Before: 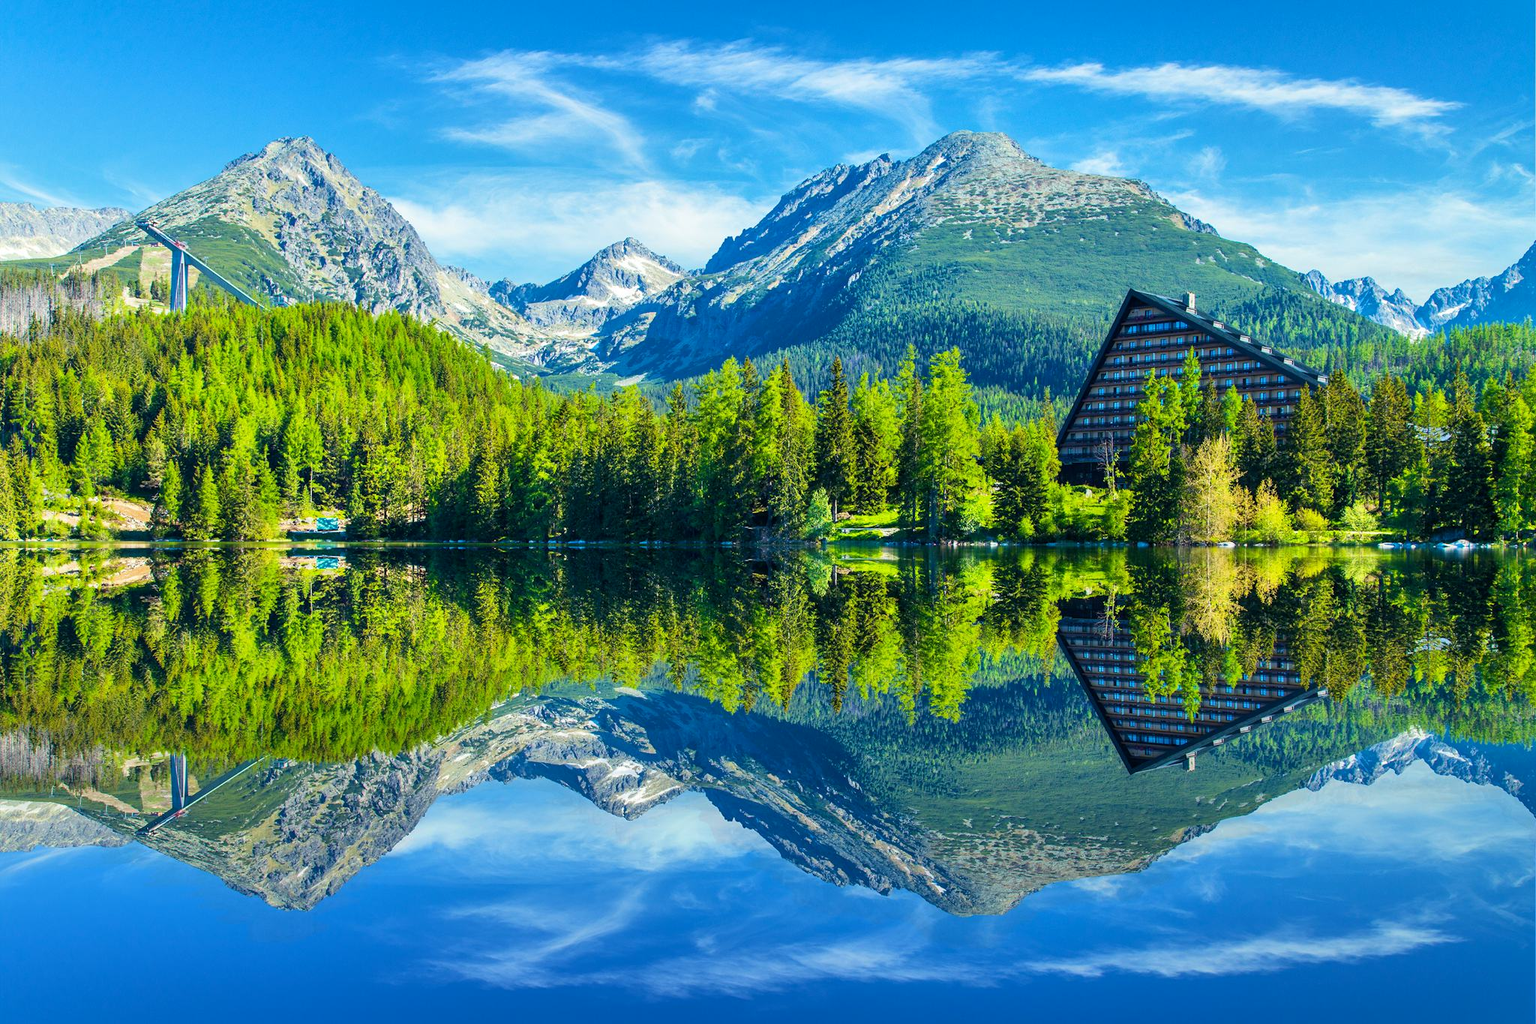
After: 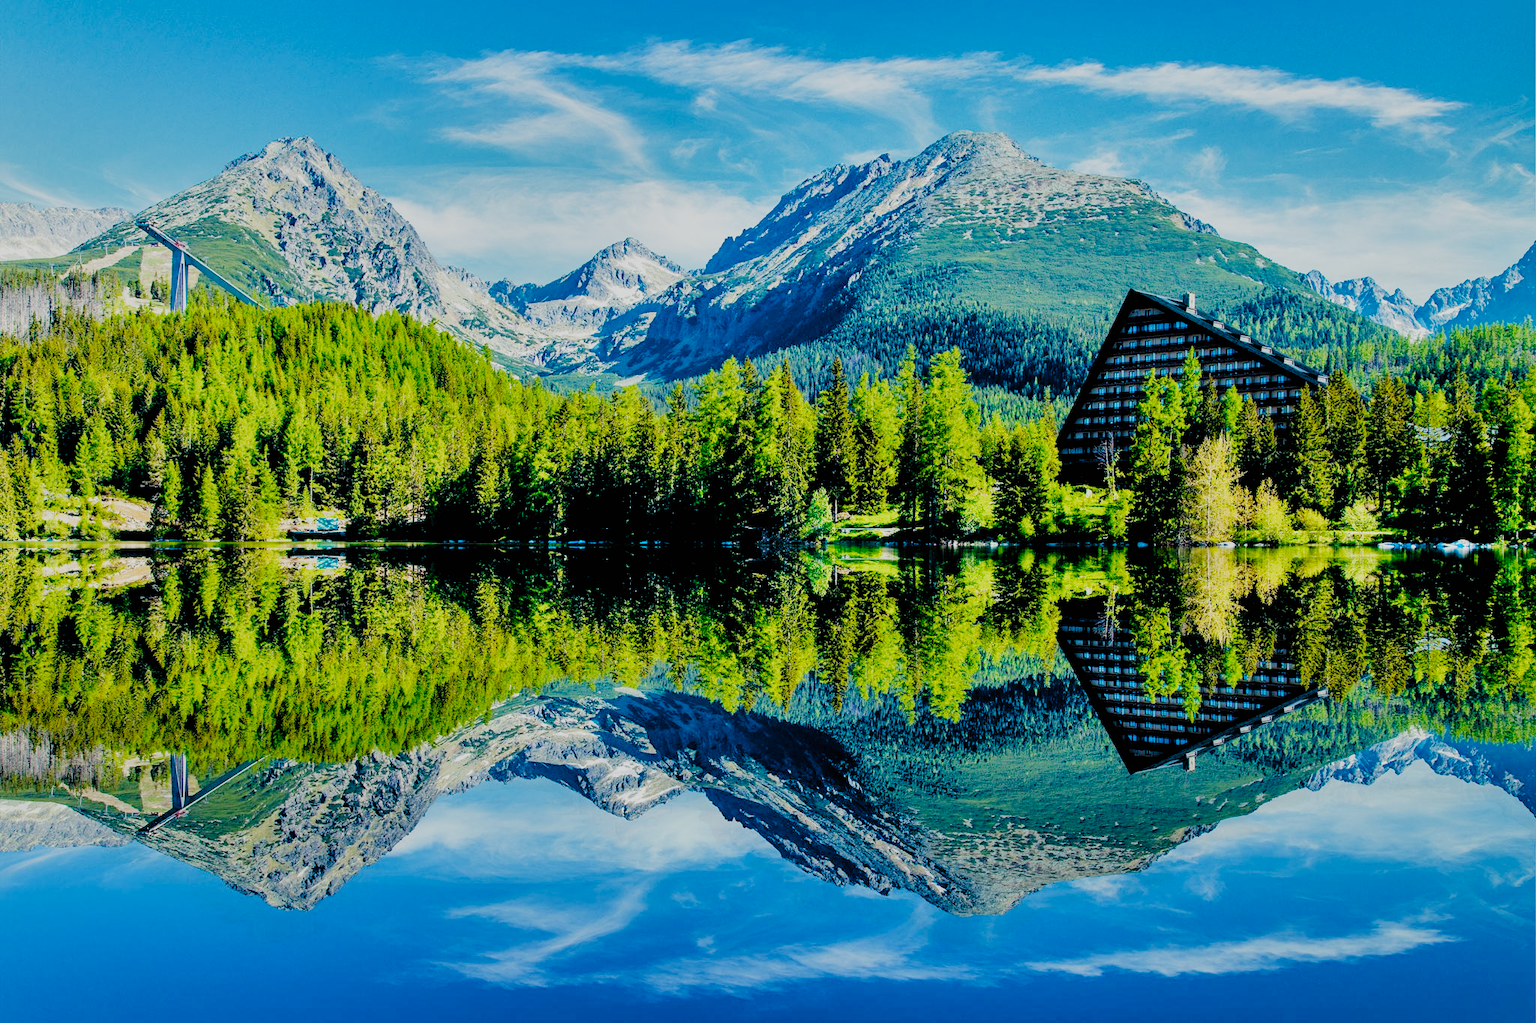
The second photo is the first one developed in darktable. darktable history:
shadows and highlights: soften with gaussian
filmic rgb: black relative exposure -2.85 EV, white relative exposure 4.56 EV, hardness 1.77, contrast 1.25, preserve chrominance no, color science v5 (2021)
